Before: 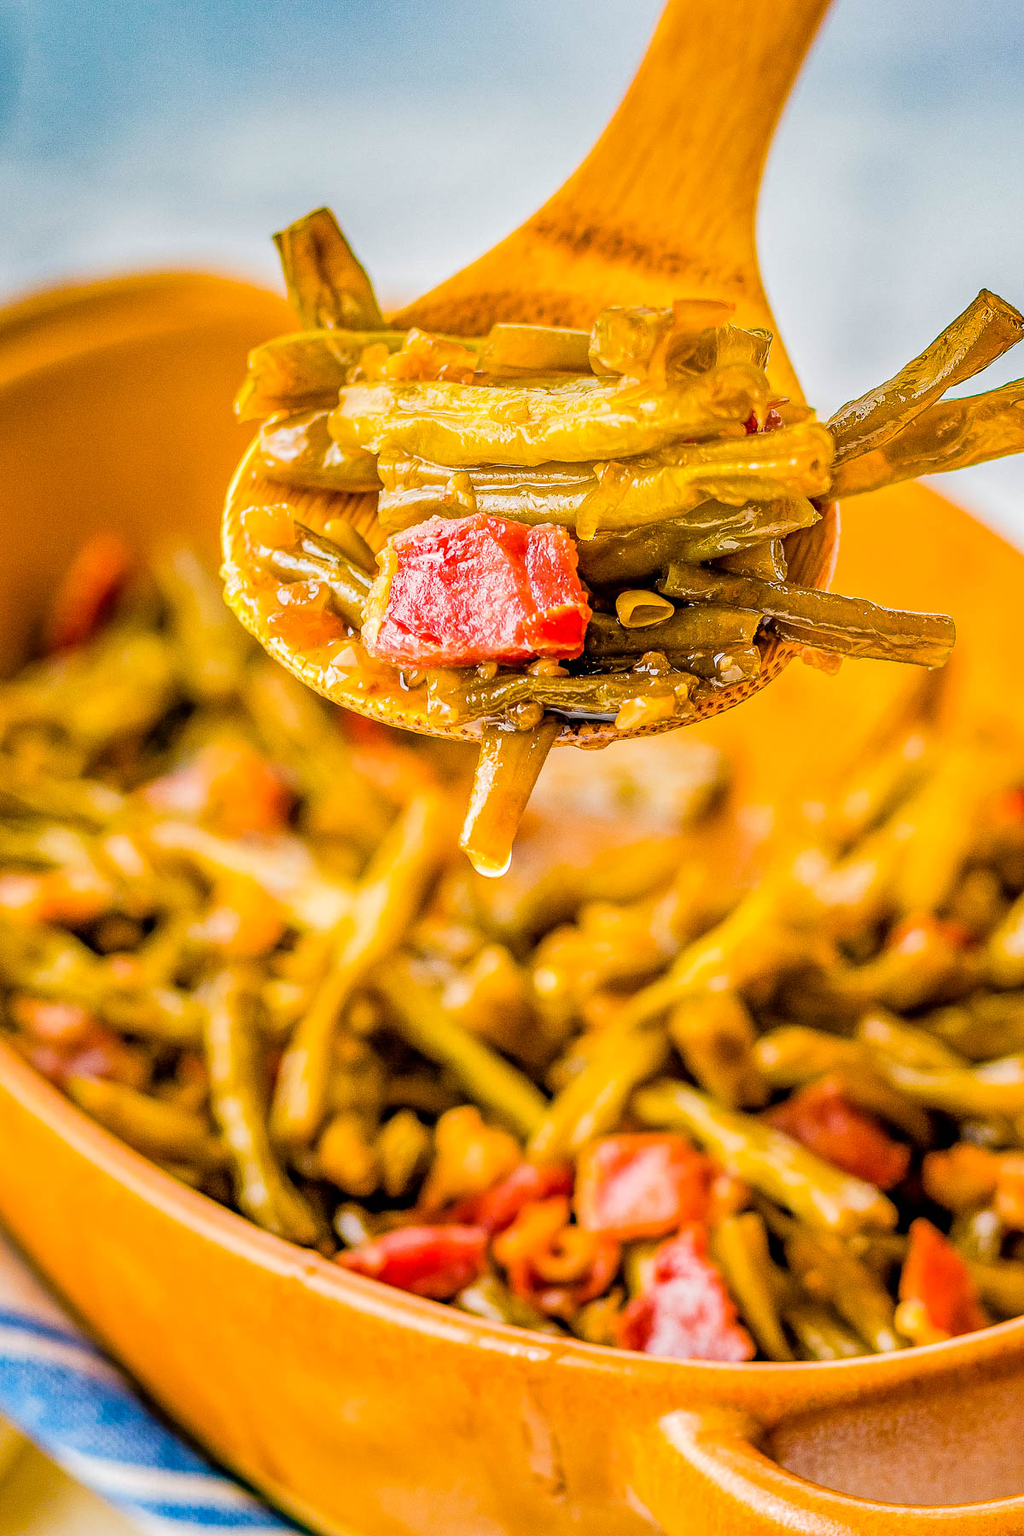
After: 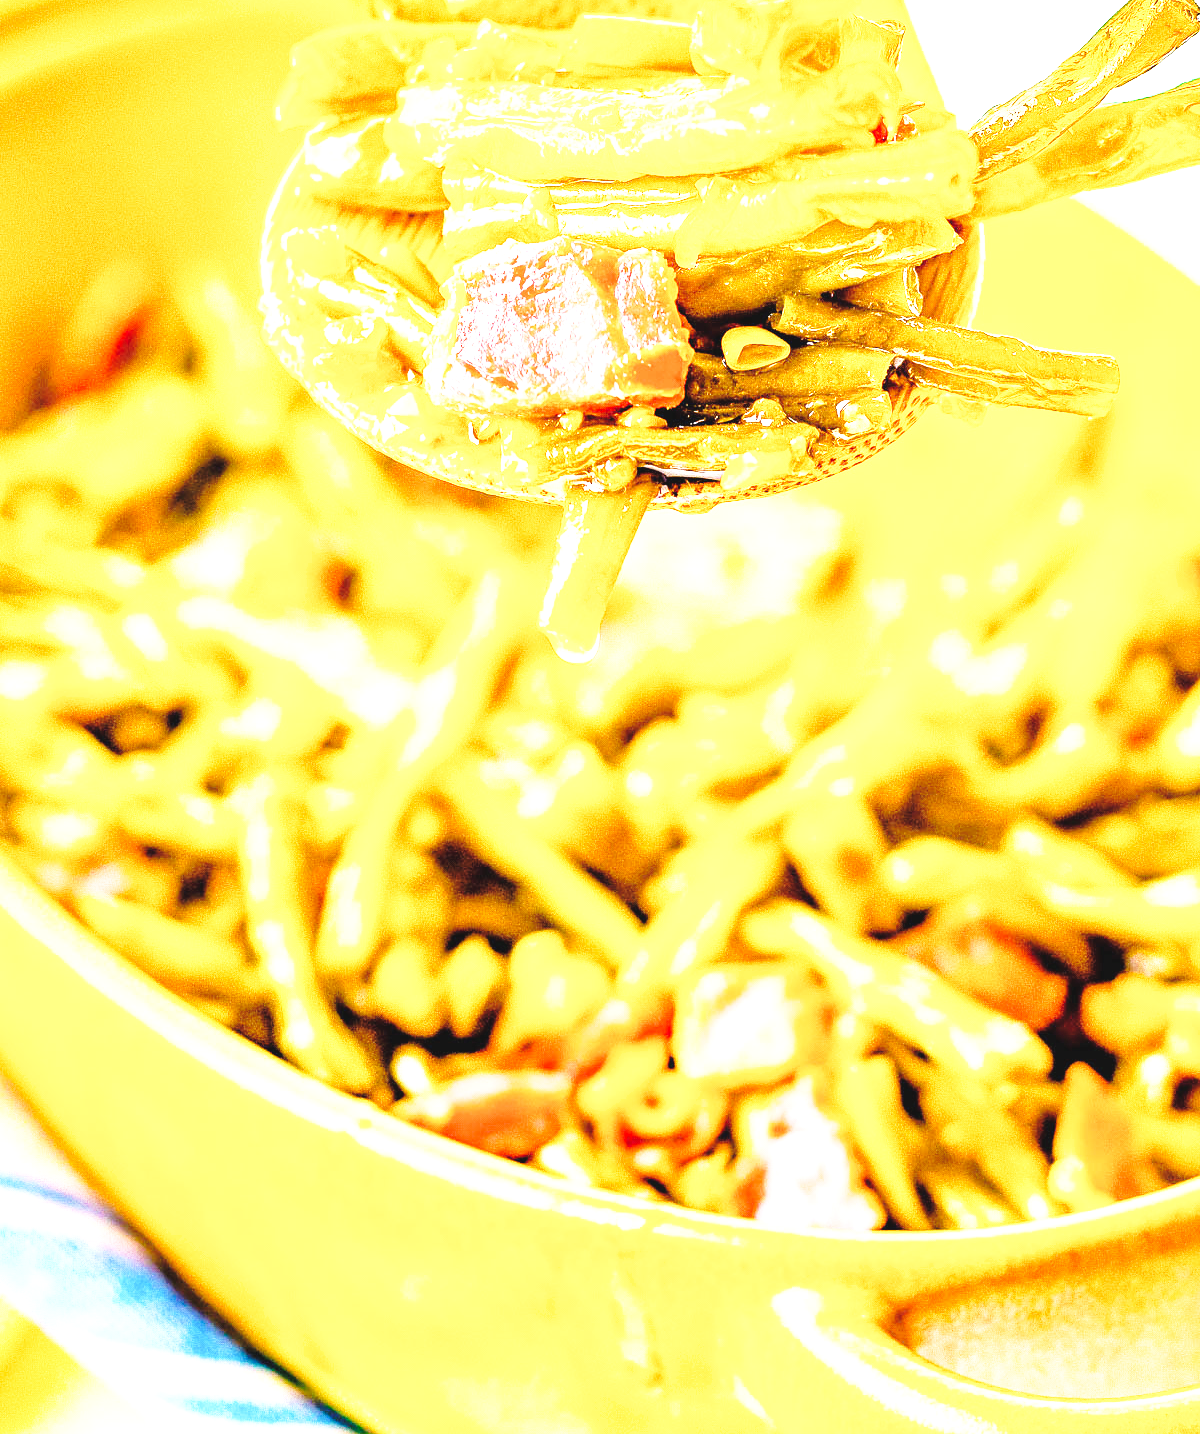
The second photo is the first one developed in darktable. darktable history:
exposure: black level correction -0.002, exposure 1.349 EV, compensate highlight preservation false
crop and rotate: top 20.279%
base curve: curves: ch0 [(0, 0) (0.028, 0.03) (0.121, 0.232) (0.46, 0.748) (0.859, 0.968) (1, 1)], preserve colors none
tone equalizer: -8 EV -0.431 EV, -7 EV -0.403 EV, -6 EV -0.329 EV, -5 EV -0.218 EV, -3 EV 0.237 EV, -2 EV 0.342 EV, -1 EV 0.409 EV, +0 EV 0.418 EV
contrast brightness saturation: contrast 0.046, brightness 0.07, saturation 0.007
shadows and highlights: shadows 25.88, highlights -26.43
